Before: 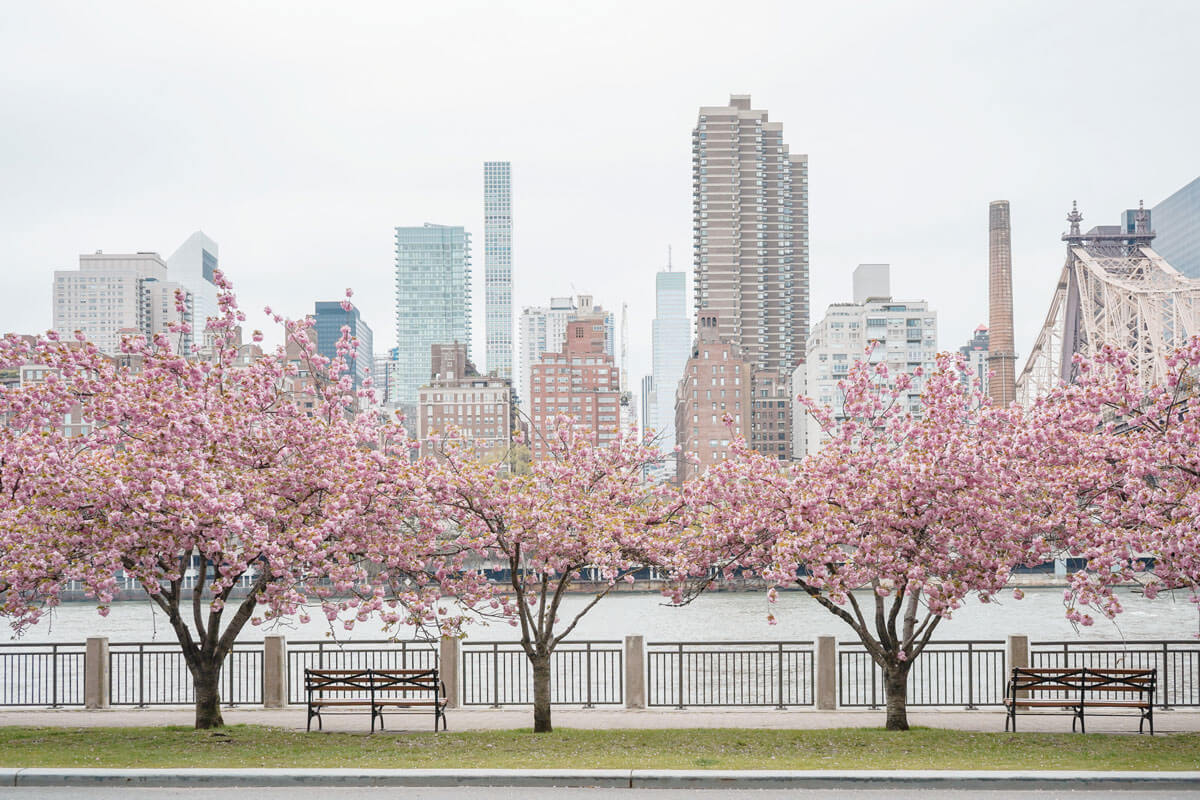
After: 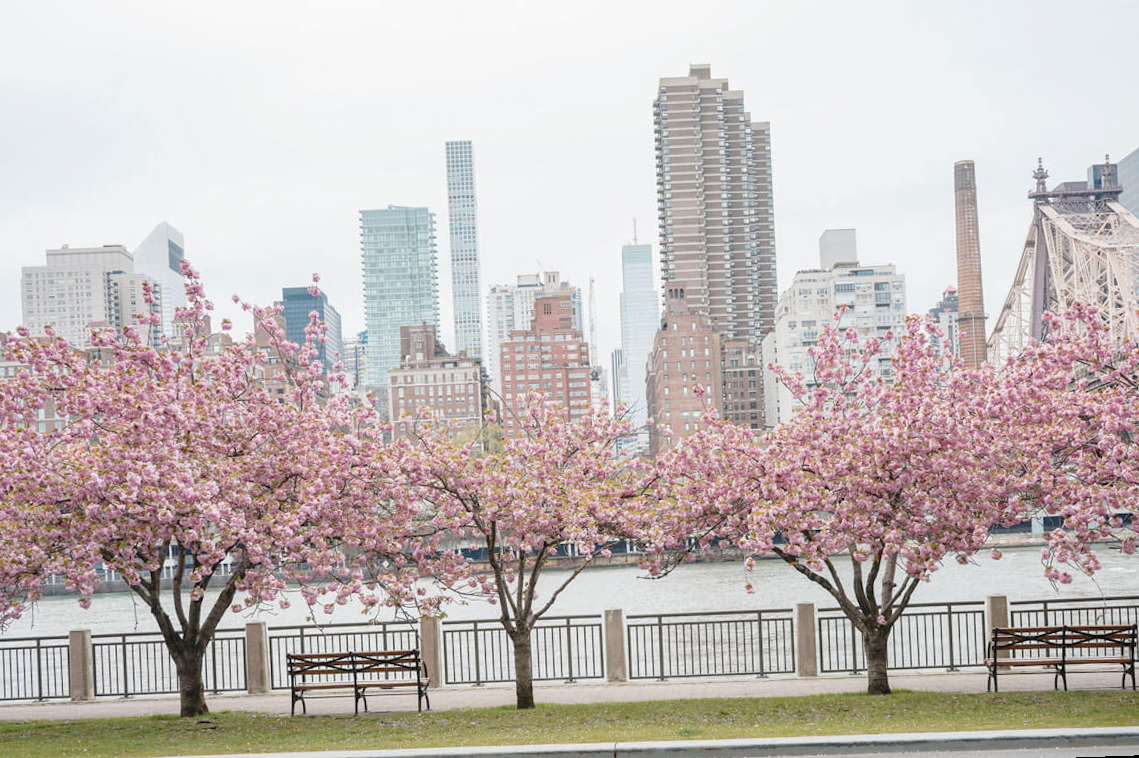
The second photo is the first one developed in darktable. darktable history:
crop: top 1.049%, right 0.001%
rotate and perspective: rotation -2.12°, lens shift (vertical) 0.009, lens shift (horizontal) -0.008, automatic cropping original format, crop left 0.036, crop right 0.964, crop top 0.05, crop bottom 0.959
